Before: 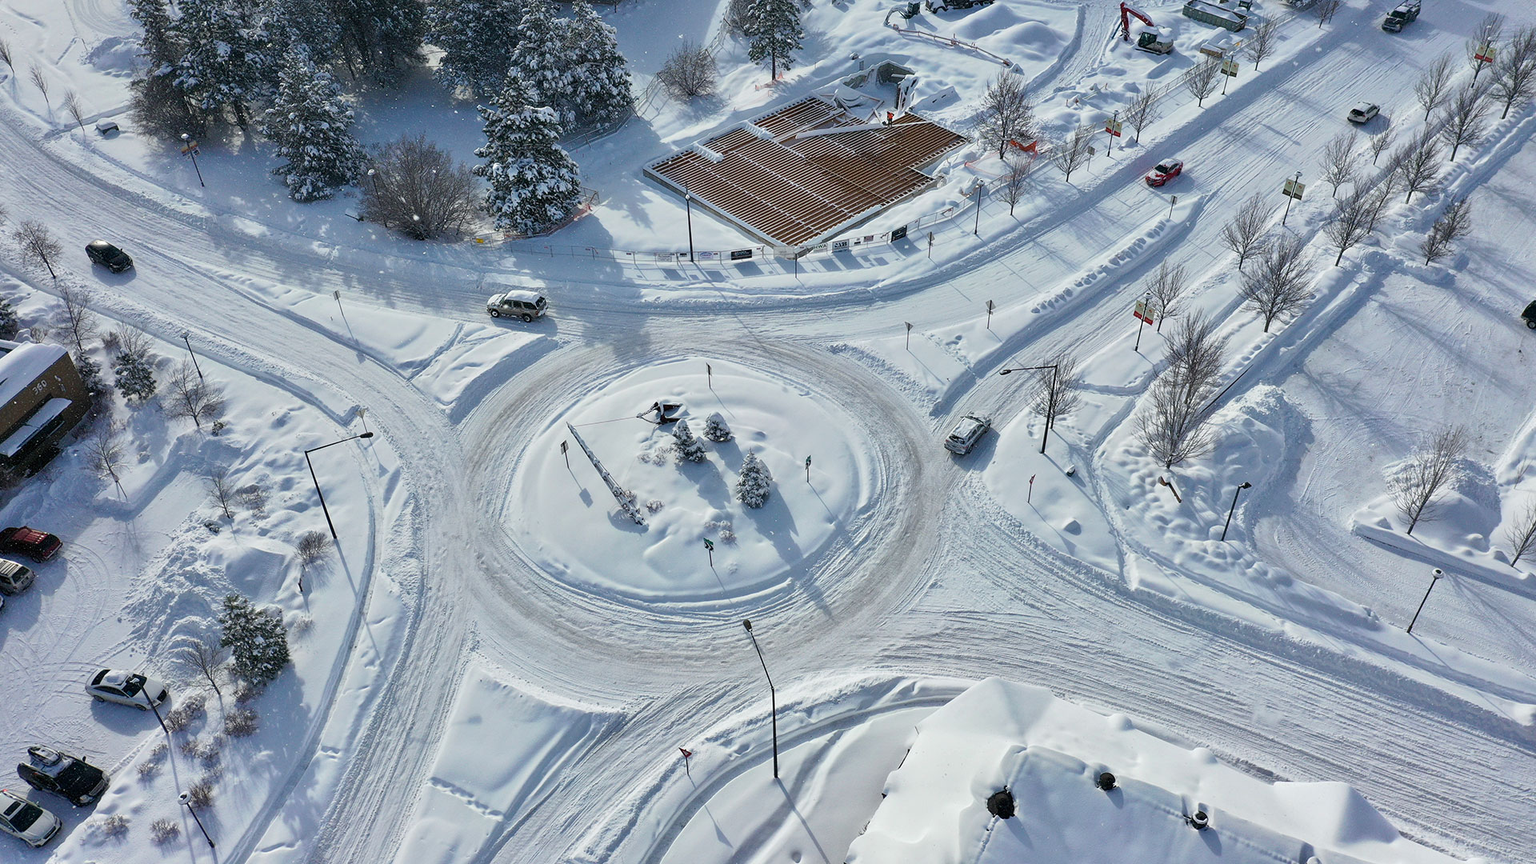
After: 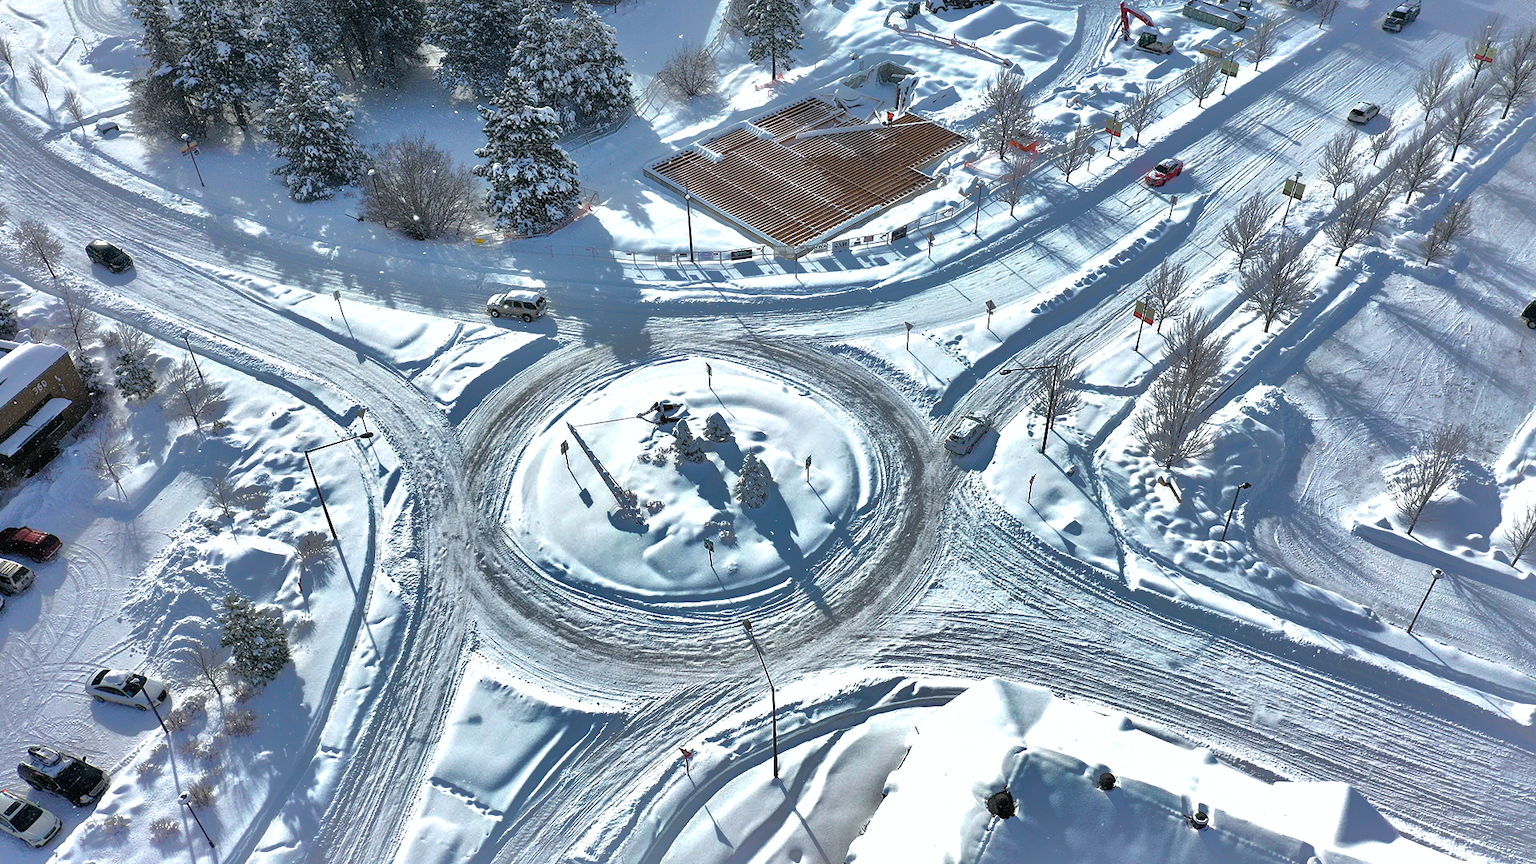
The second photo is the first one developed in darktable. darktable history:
tone equalizer: -8 EV -0.739 EV, -7 EV -0.727 EV, -6 EV -0.631 EV, -5 EV -0.386 EV, -3 EV 0.384 EV, -2 EV 0.6 EV, -1 EV 0.7 EV, +0 EV 0.74 EV
shadows and highlights: shadows 39, highlights -75.34
